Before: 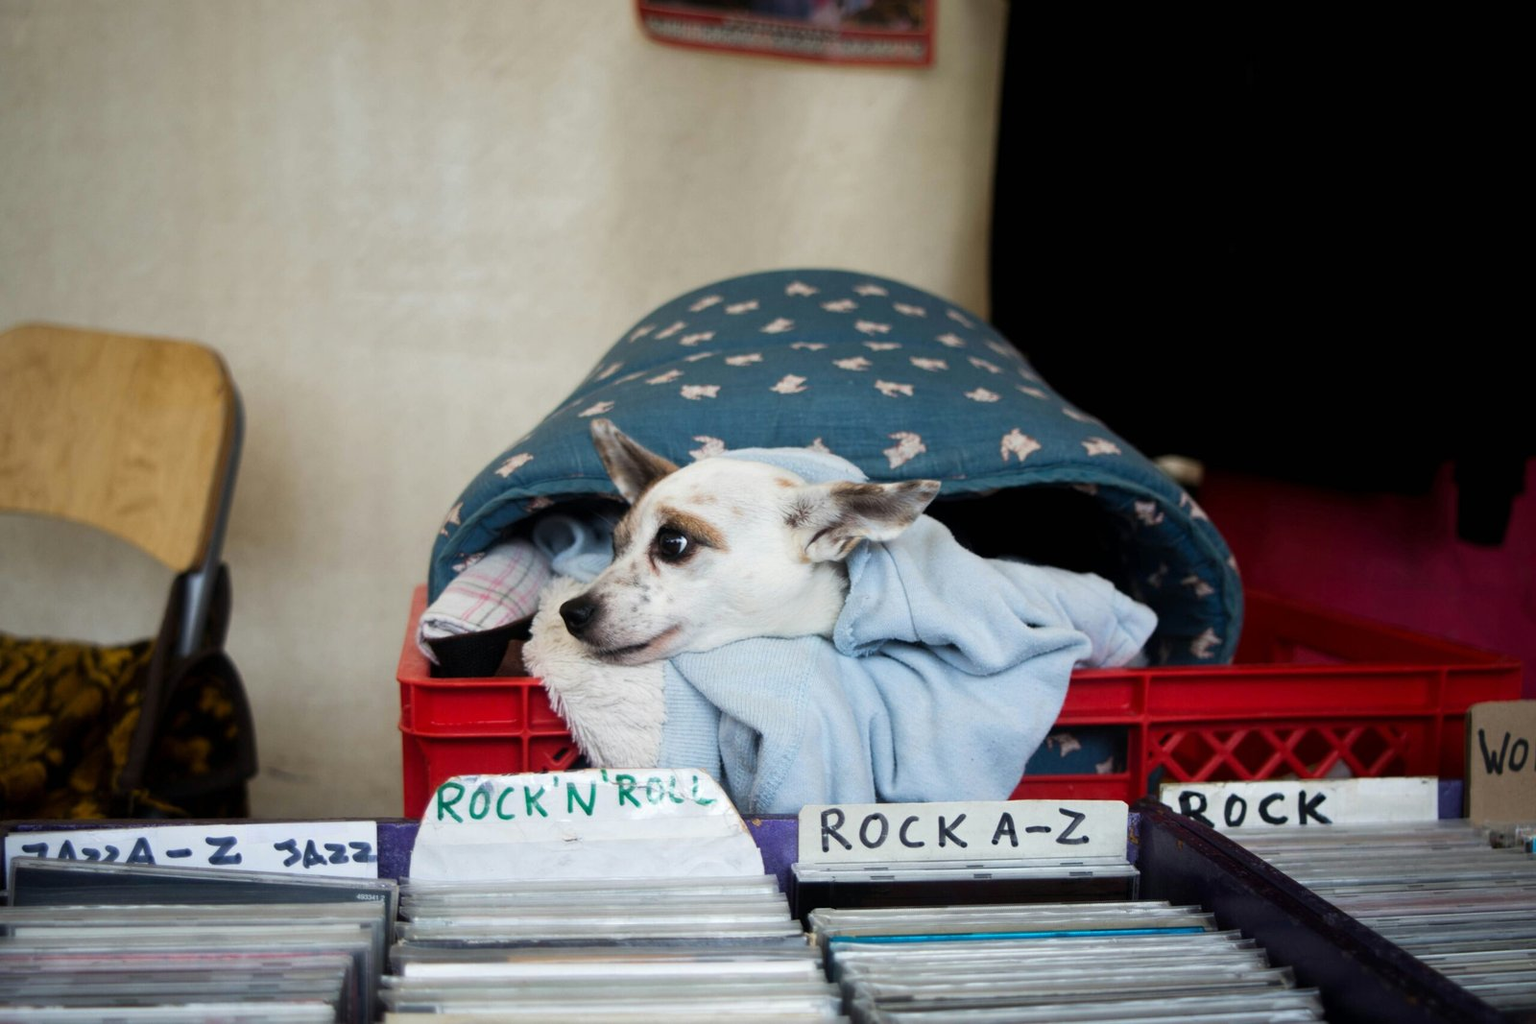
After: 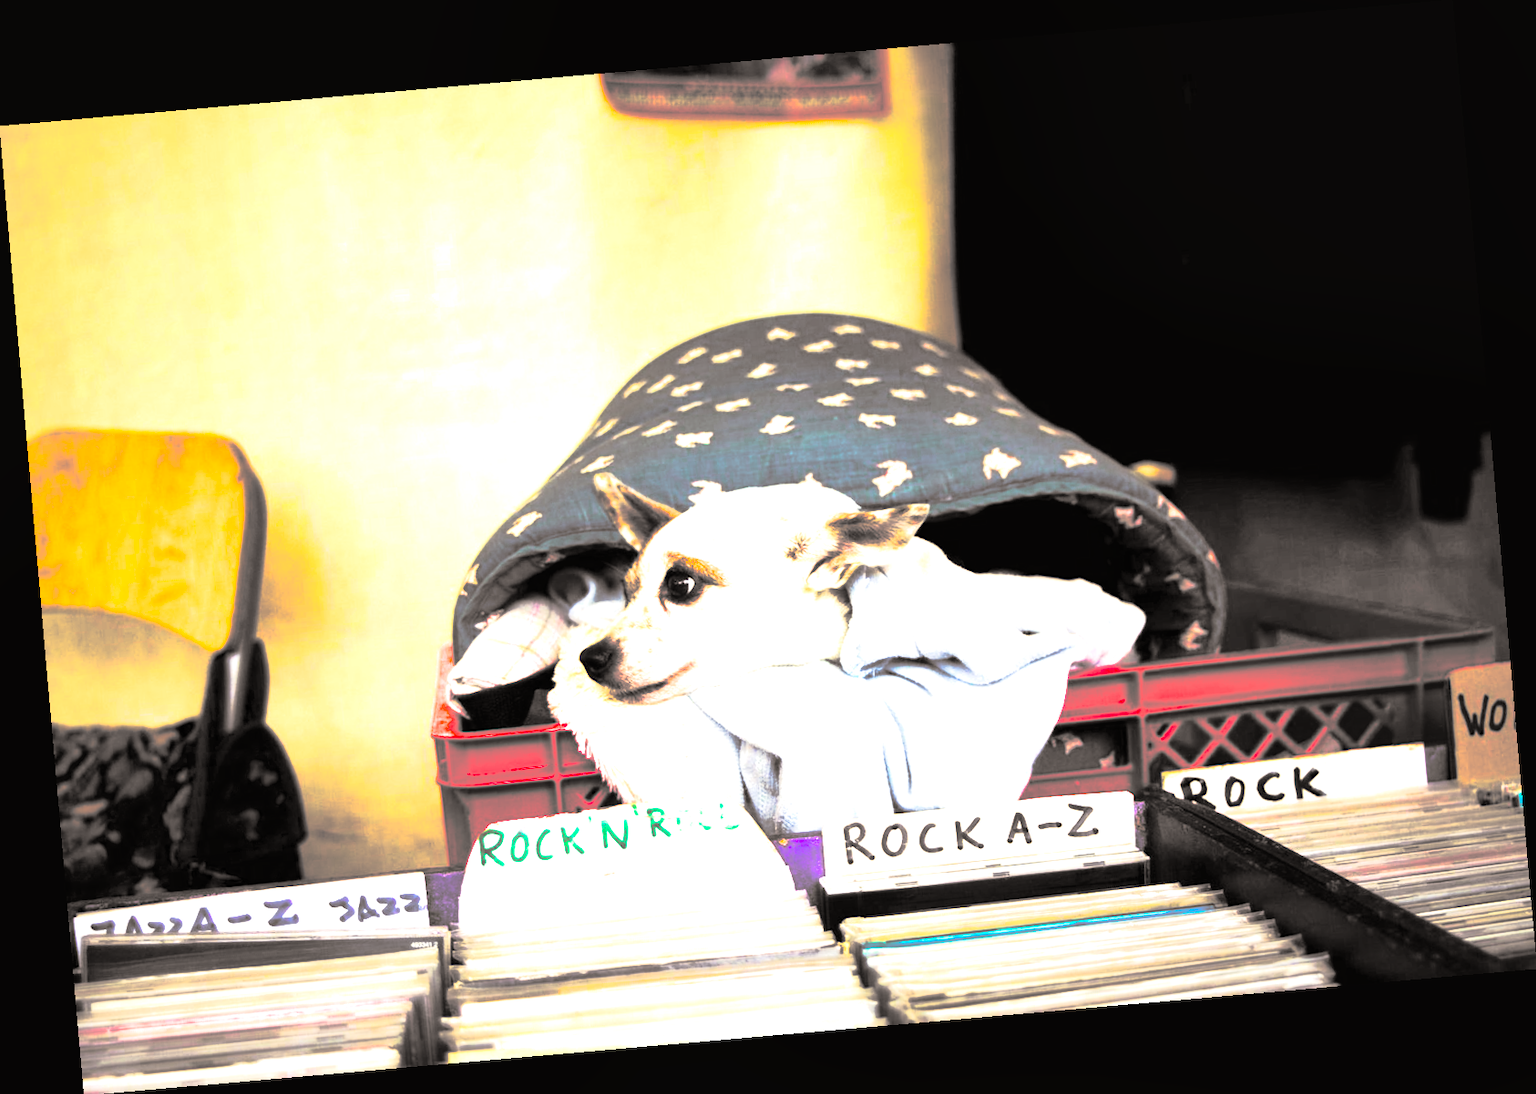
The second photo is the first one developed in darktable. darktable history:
local contrast: mode bilateral grid, contrast 100, coarseness 100, detail 165%, midtone range 0.2
color balance rgb: linear chroma grading › global chroma 25%, perceptual saturation grading › global saturation 40%, perceptual brilliance grading › global brilliance 30%, global vibrance 40%
exposure: black level correction 0, exposure 0.7 EV, compensate exposure bias true, compensate highlight preservation false
color correction: highlights a* 10.12, highlights b* 39.04, shadows a* 14.62, shadows b* 3.37
tone curve: curves: ch0 [(0, 0) (0.105, 0.068) (0.195, 0.162) (0.283, 0.283) (0.384, 0.404) (0.485, 0.531) (0.638, 0.681) (0.795, 0.879) (1, 0.977)]; ch1 [(0, 0) (0.161, 0.092) (0.35, 0.33) (0.379, 0.401) (0.456, 0.469) (0.504, 0.498) (0.53, 0.532) (0.58, 0.619) (0.635, 0.671) (1, 1)]; ch2 [(0, 0) (0.371, 0.362) (0.437, 0.437) (0.483, 0.484) (0.53, 0.515) (0.56, 0.58) (0.622, 0.606) (1, 1)], color space Lab, independent channels, preserve colors none
rotate and perspective: rotation -4.98°, automatic cropping off
split-toning: shadows › hue 26°, shadows › saturation 0.09, highlights › hue 40°, highlights › saturation 0.18, balance -63, compress 0%
